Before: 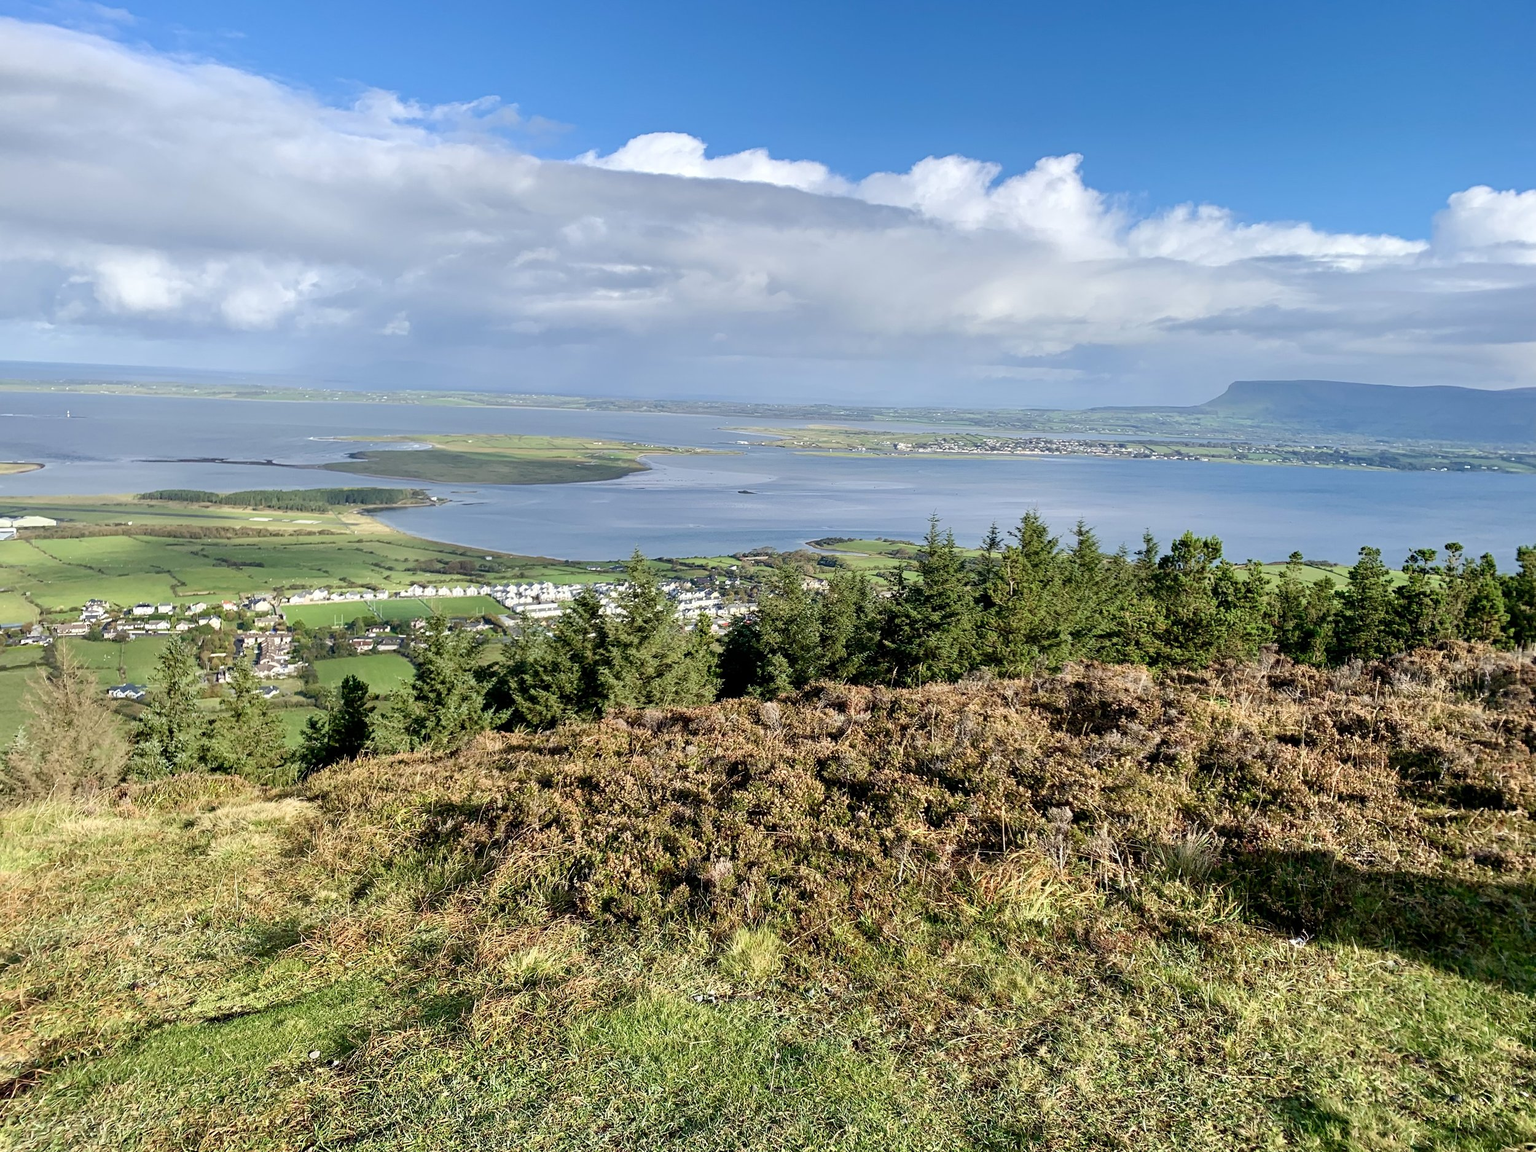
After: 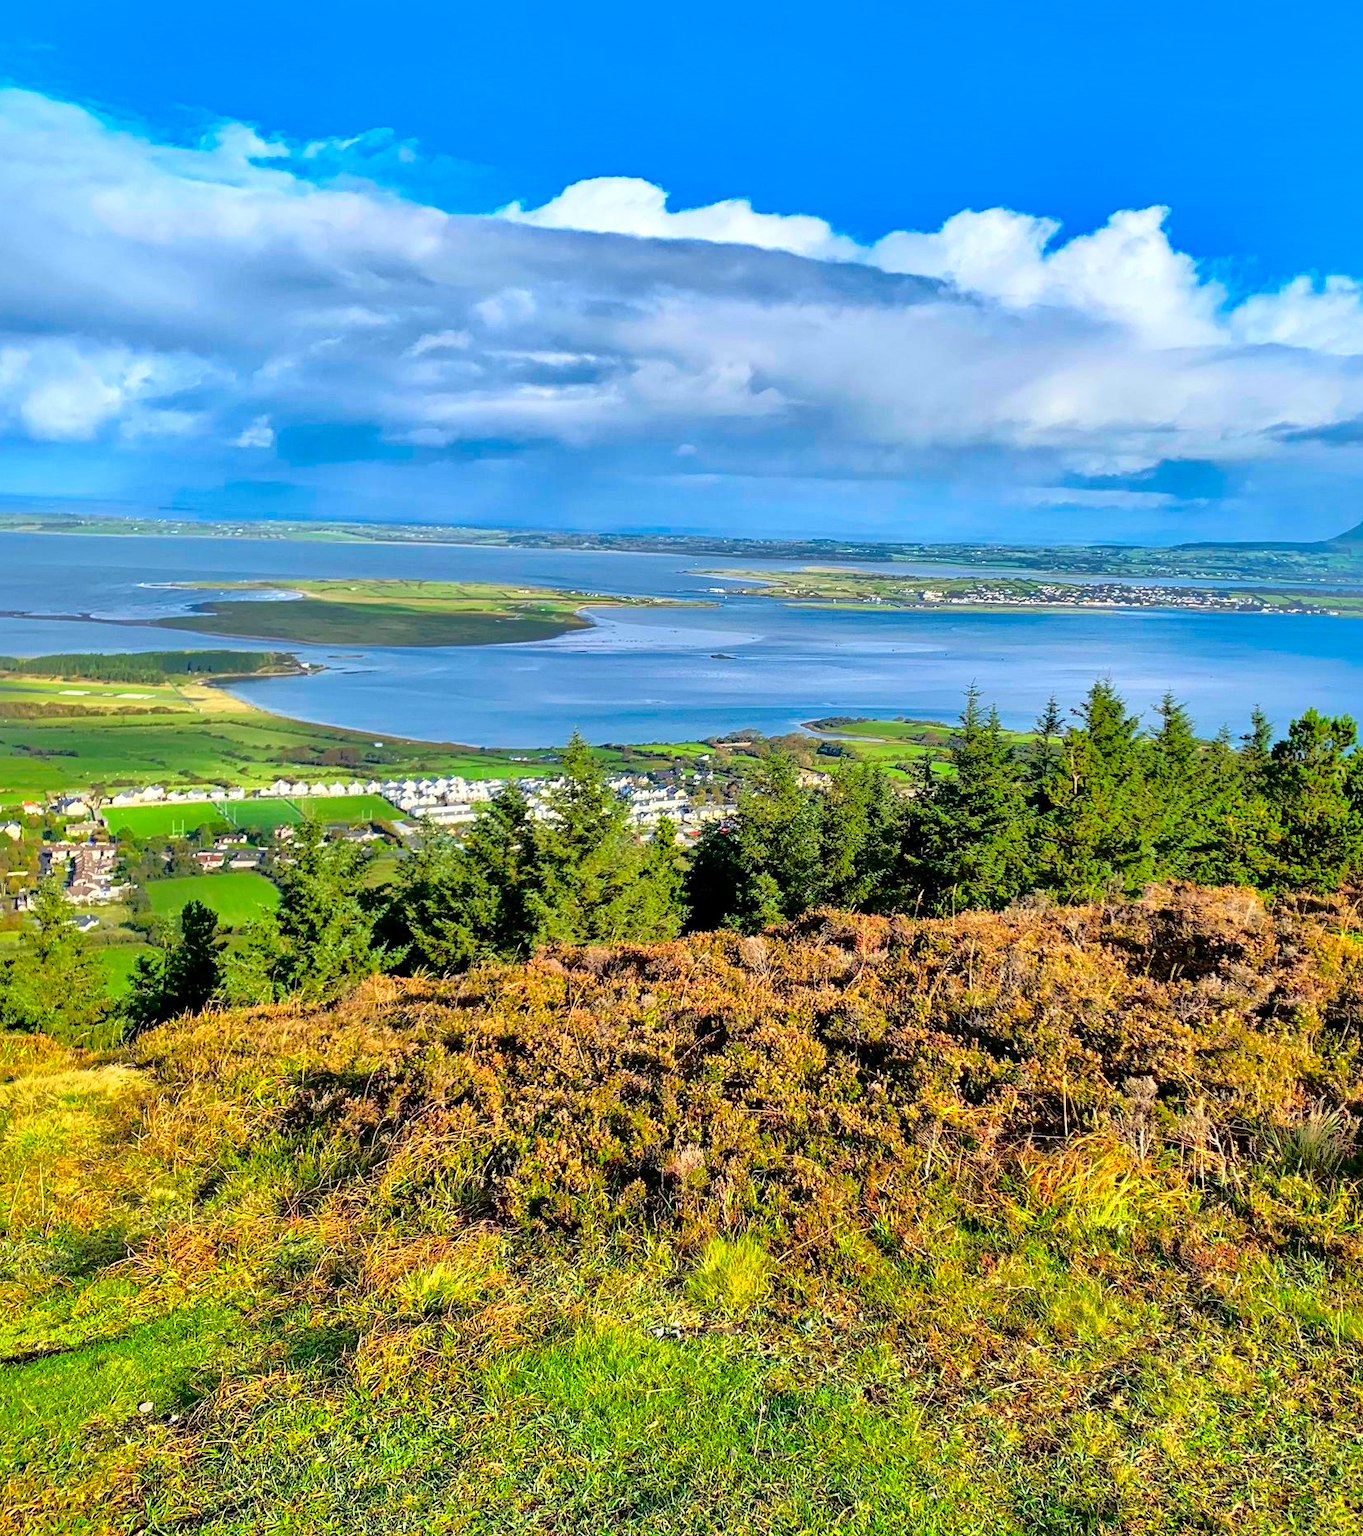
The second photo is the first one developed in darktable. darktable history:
contrast brightness saturation: brightness -0.019, saturation 0.366
crop and rotate: left 13.374%, right 20.028%
shadows and highlights: shadows -19.83, highlights -73.72
base curve: curves: ch0 [(0, 0) (0.028, 0.03) (0.121, 0.232) (0.46, 0.748) (0.859, 0.968) (1, 1)]
